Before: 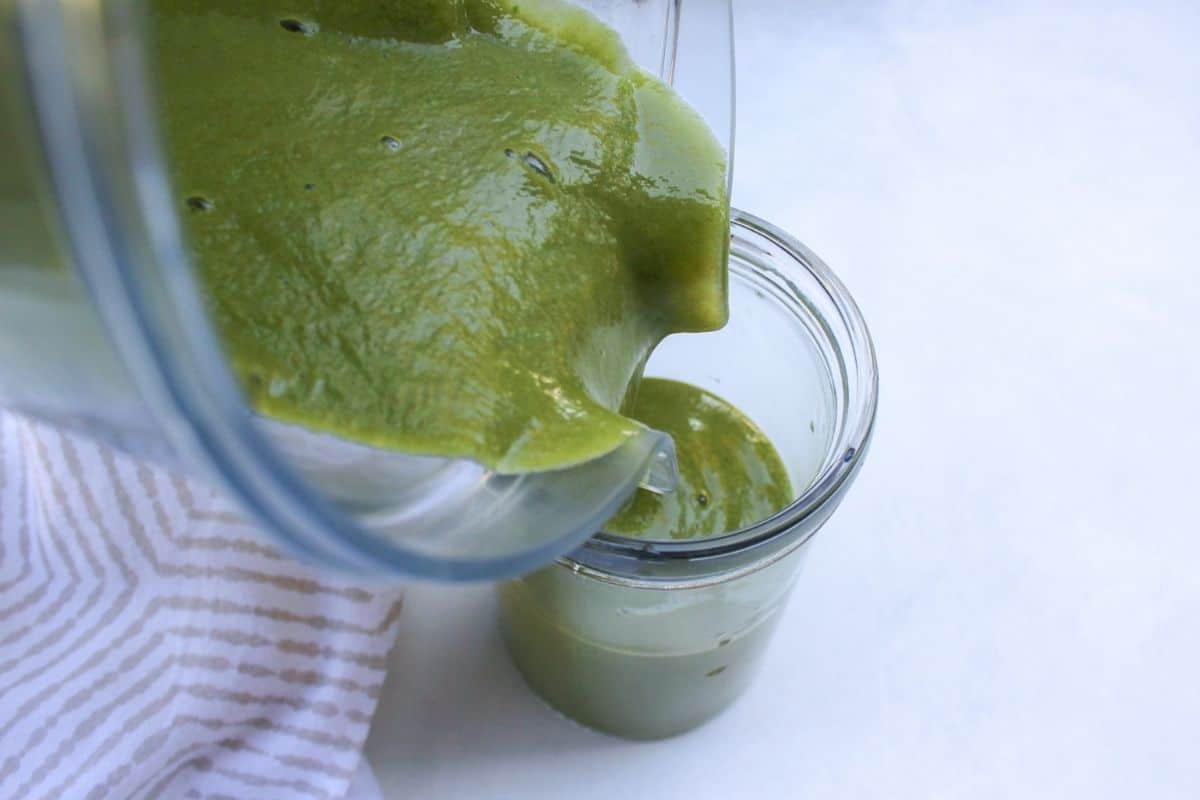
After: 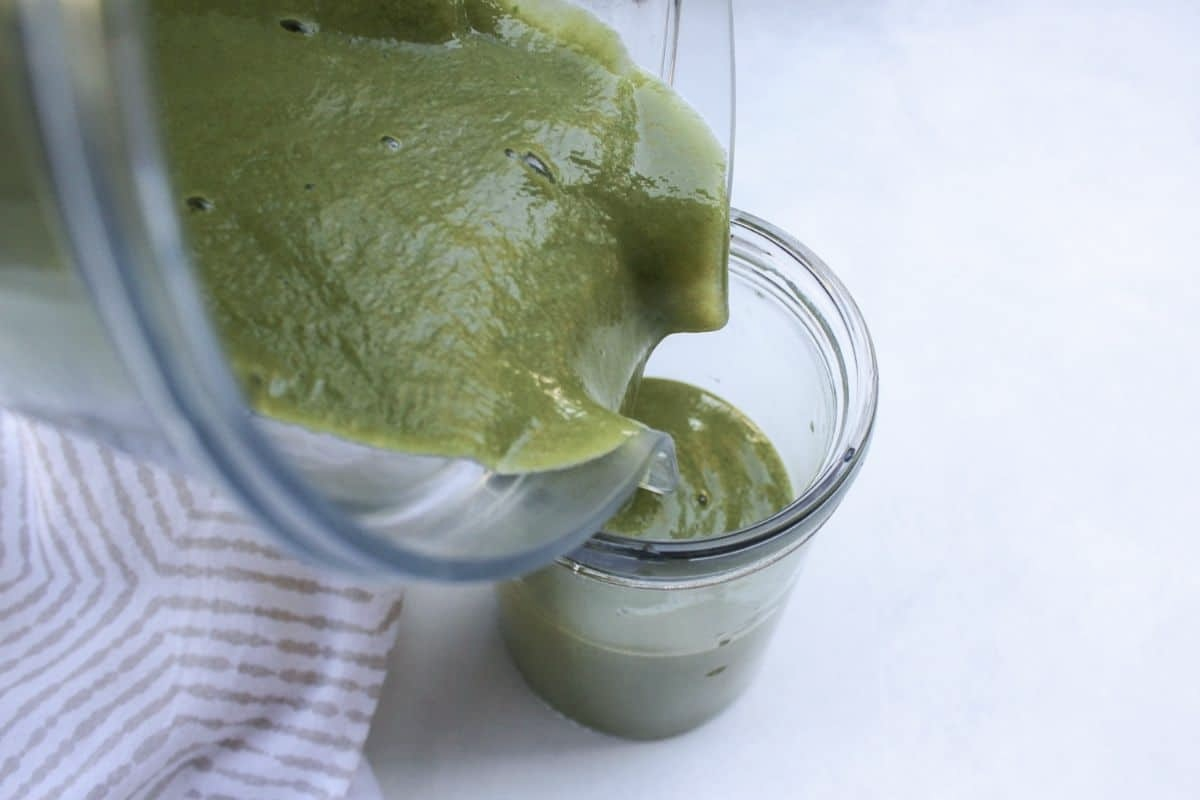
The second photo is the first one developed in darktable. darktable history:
contrast brightness saturation: contrast 0.099, saturation -0.285
